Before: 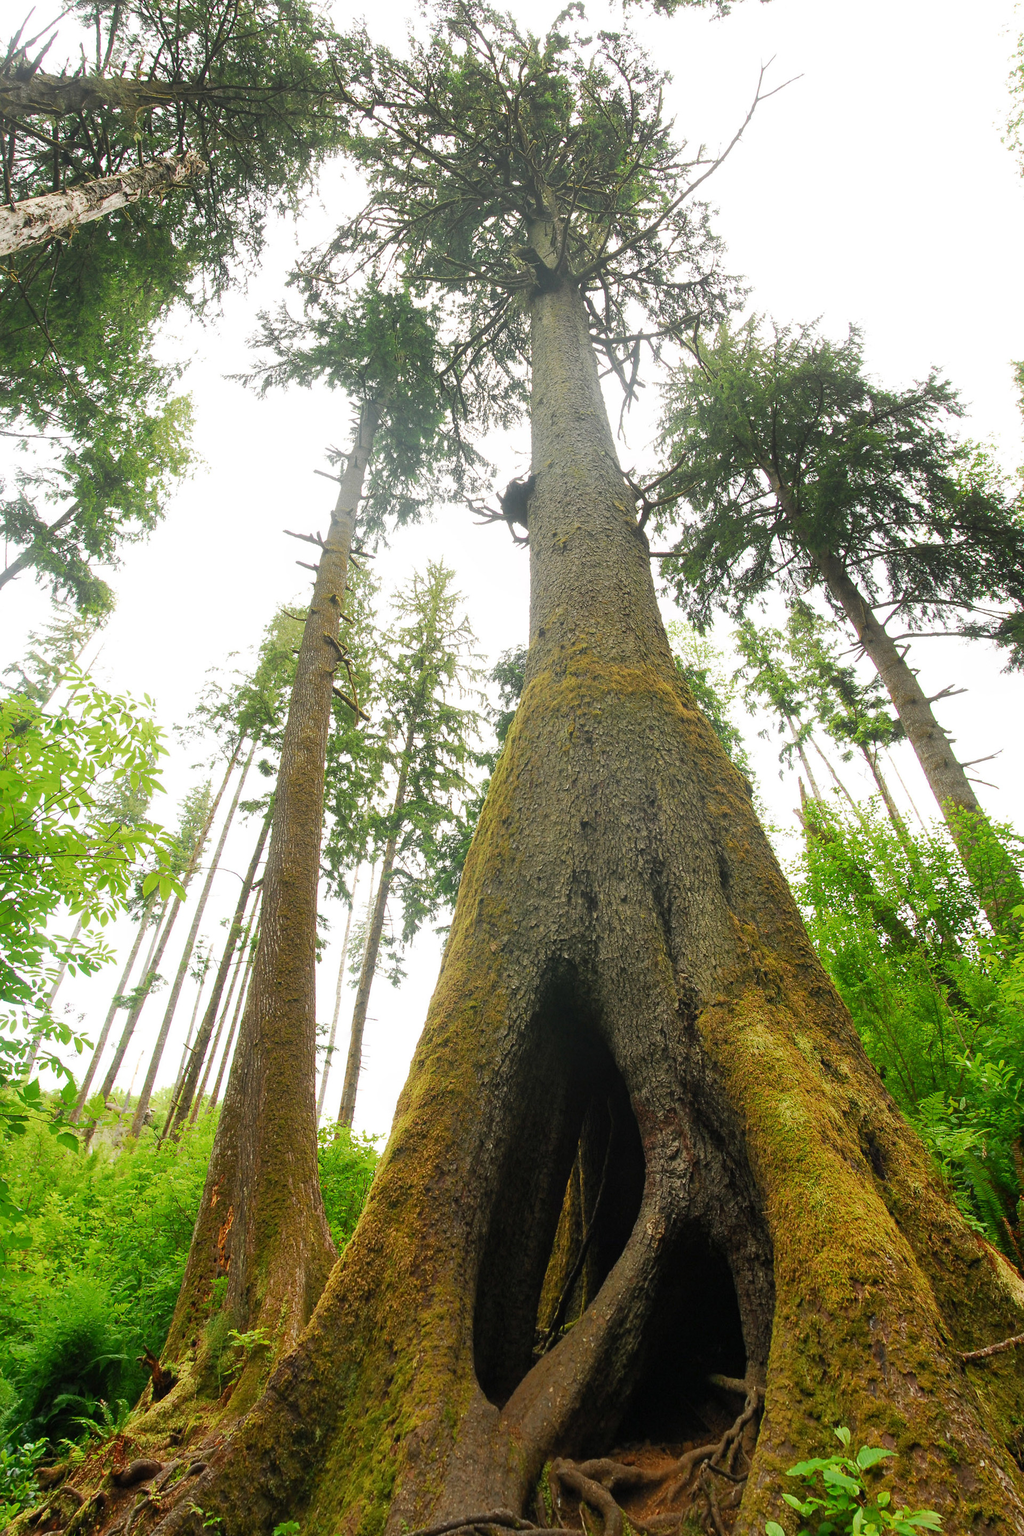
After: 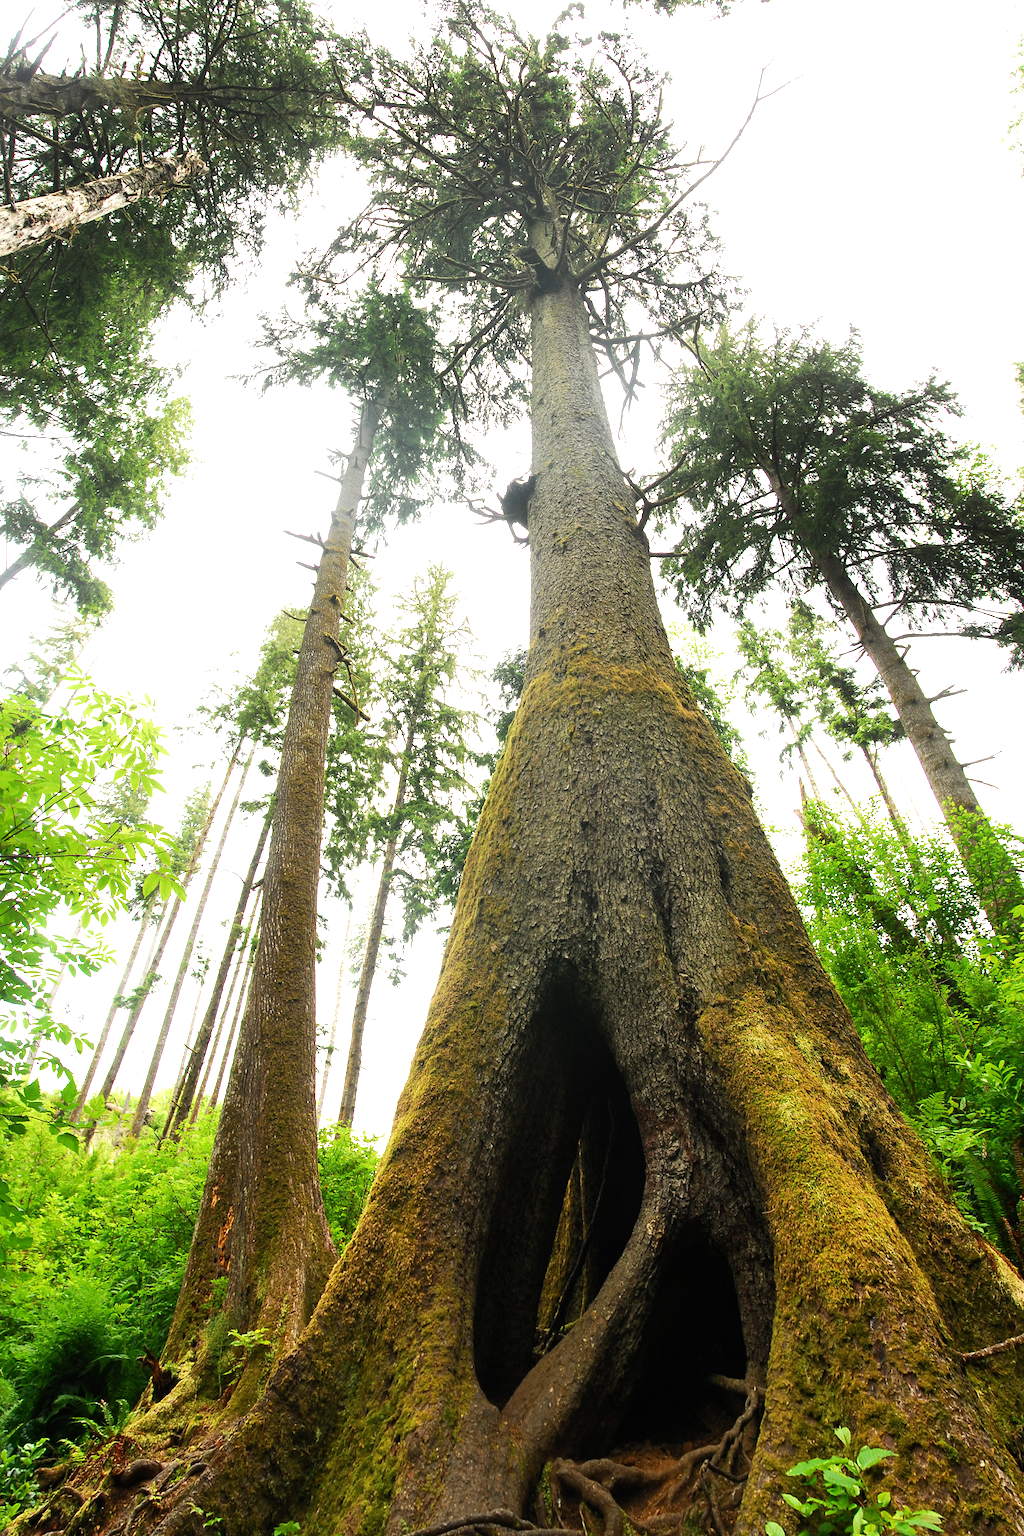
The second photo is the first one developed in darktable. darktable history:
base curve: curves: ch0 [(0, 0) (0.472, 0.455) (1, 1)], preserve colors none
tone equalizer: -8 EV -0.75 EV, -7 EV -0.7 EV, -6 EV -0.6 EV, -5 EV -0.4 EV, -3 EV 0.4 EV, -2 EV 0.6 EV, -1 EV 0.7 EV, +0 EV 0.75 EV, edges refinement/feathering 500, mask exposure compensation -1.57 EV, preserve details no
